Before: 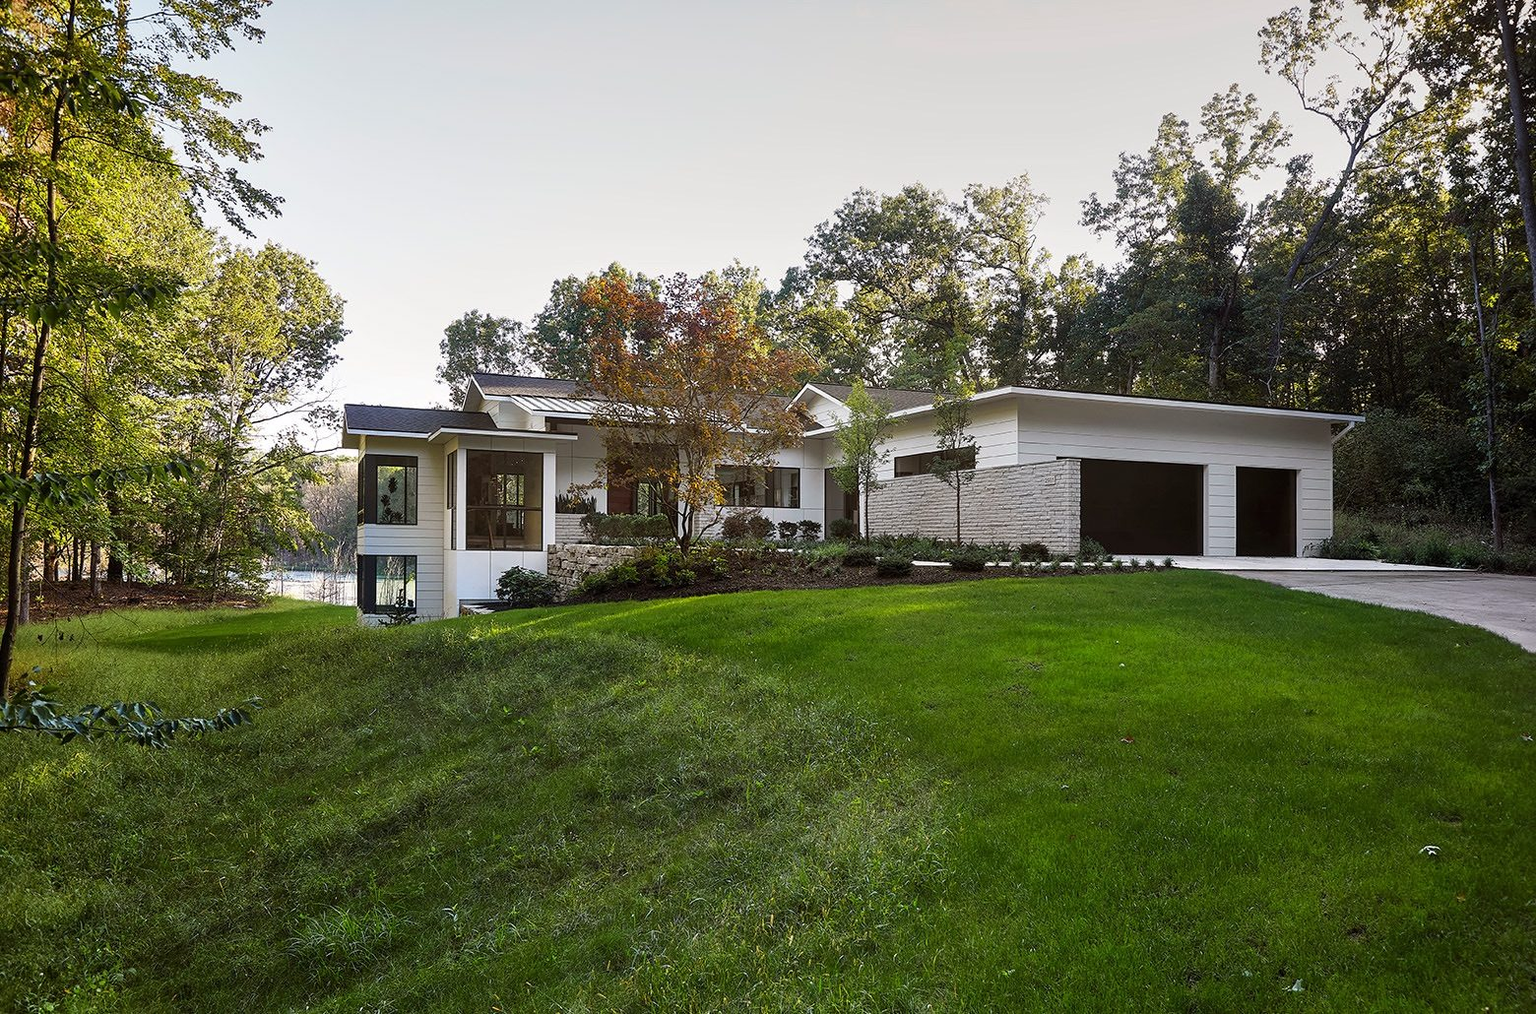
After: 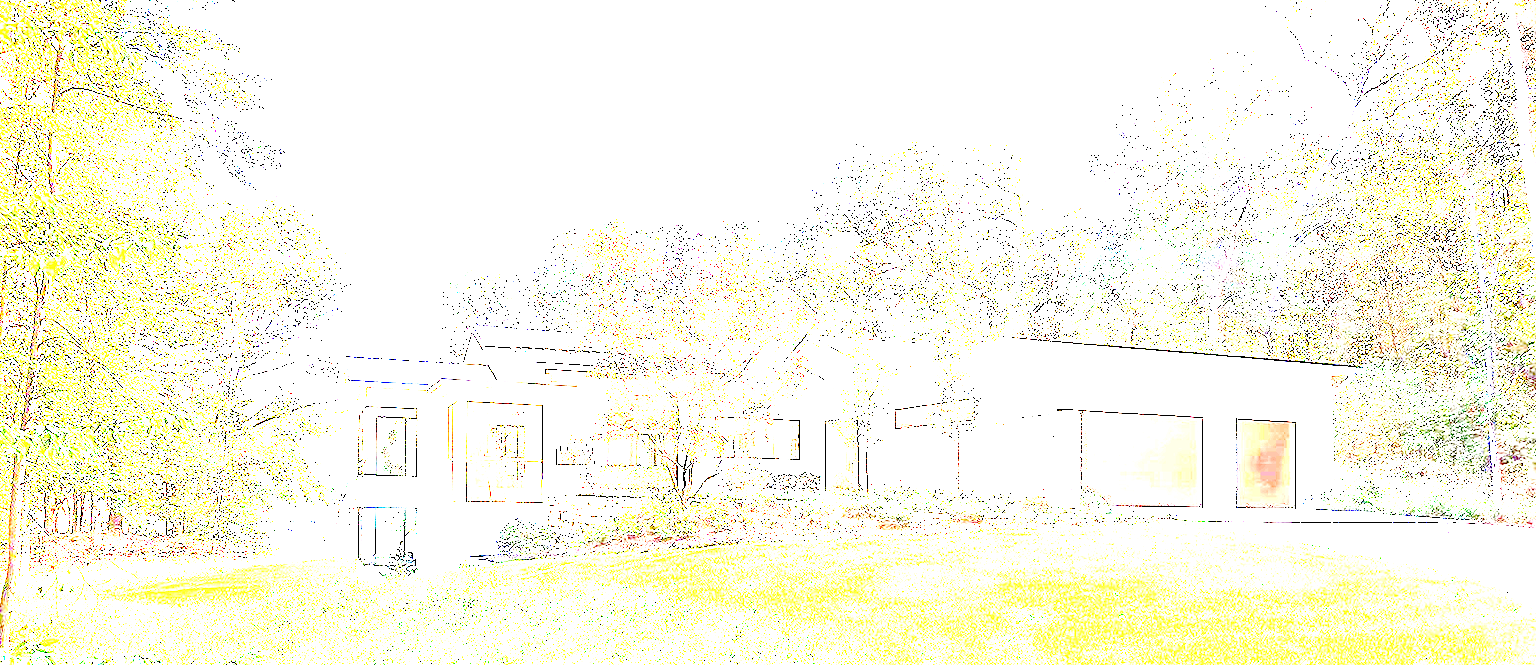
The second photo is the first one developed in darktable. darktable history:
tone curve: curves: ch0 [(0, 0.137) (1, 1)], color space Lab, linked channels, preserve colors none
exposure: exposure 8 EV, compensate highlight preservation false
crop and rotate: top 4.848%, bottom 29.503%
